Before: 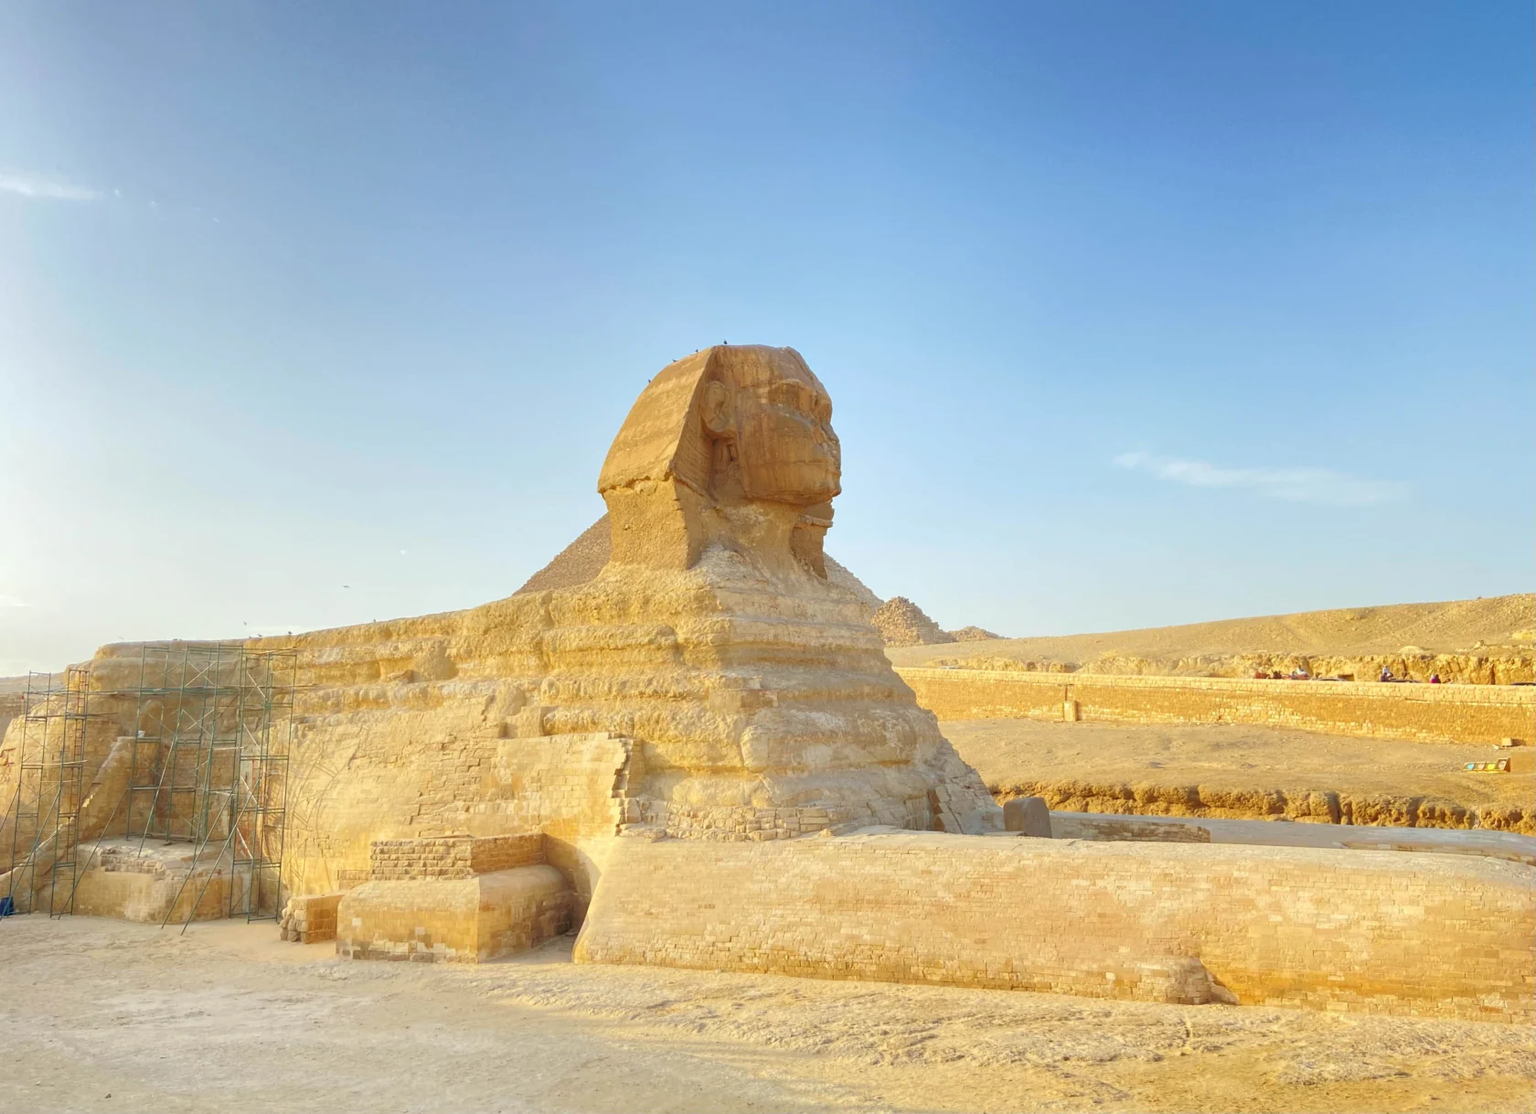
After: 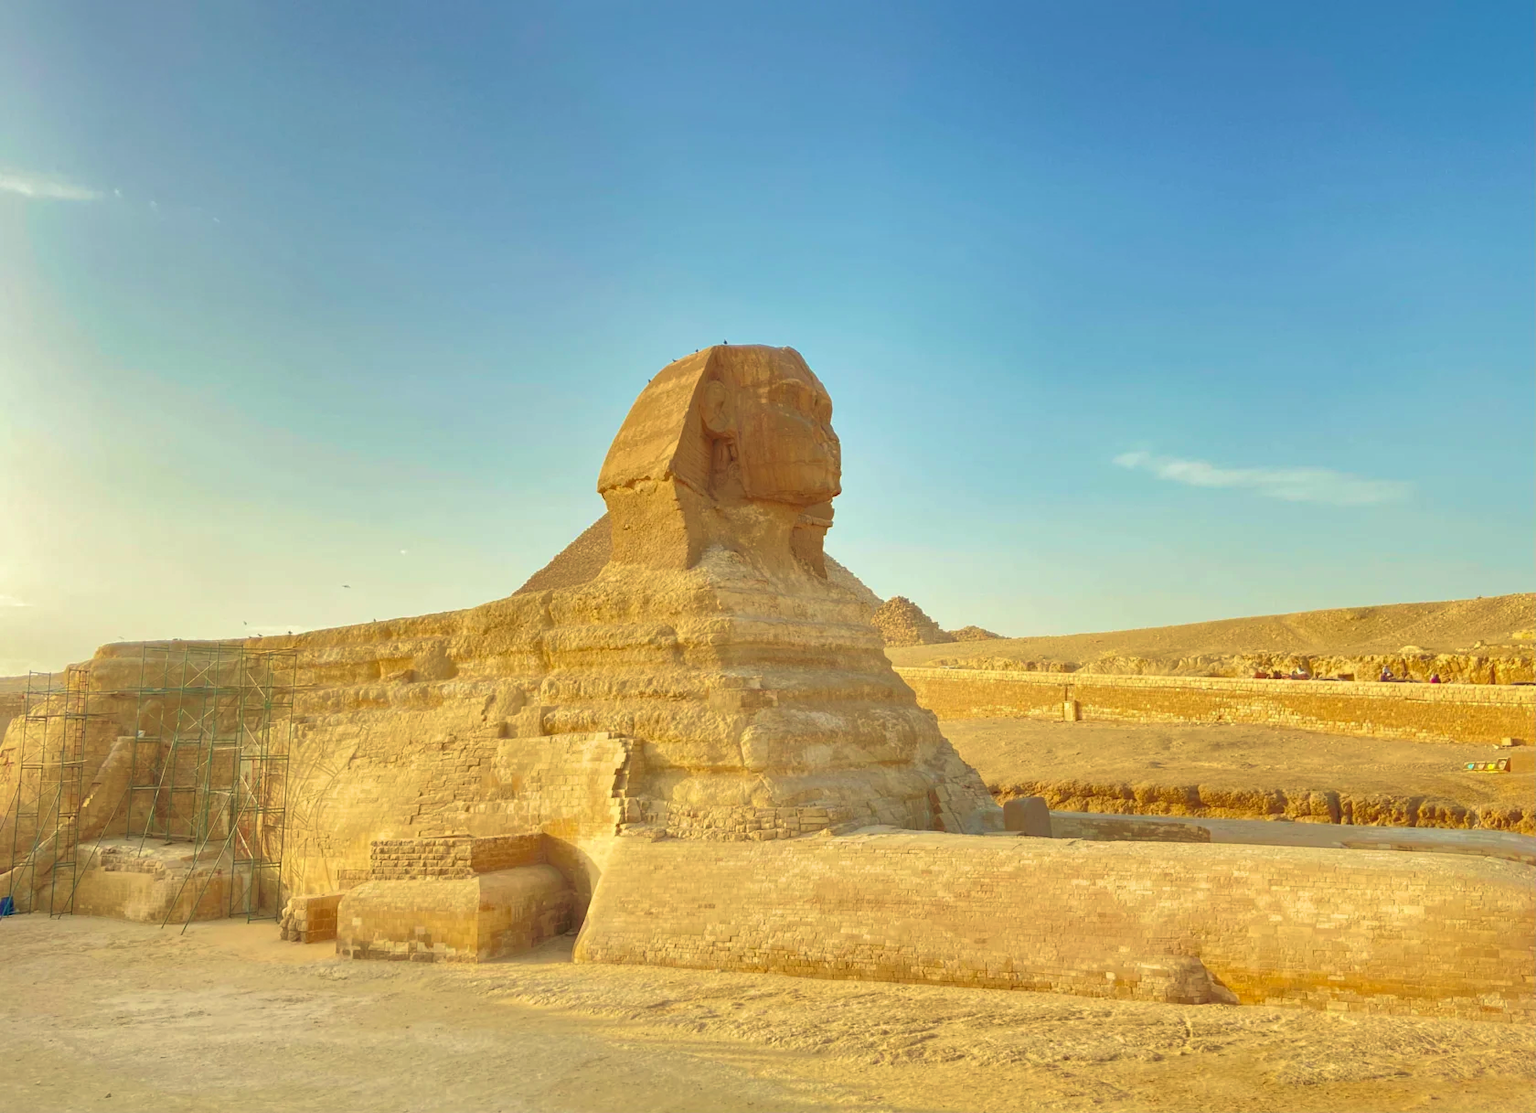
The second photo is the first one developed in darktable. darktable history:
shadows and highlights: on, module defaults
velvia: strength 45%
white balance: red 1.029, blue 0.92
